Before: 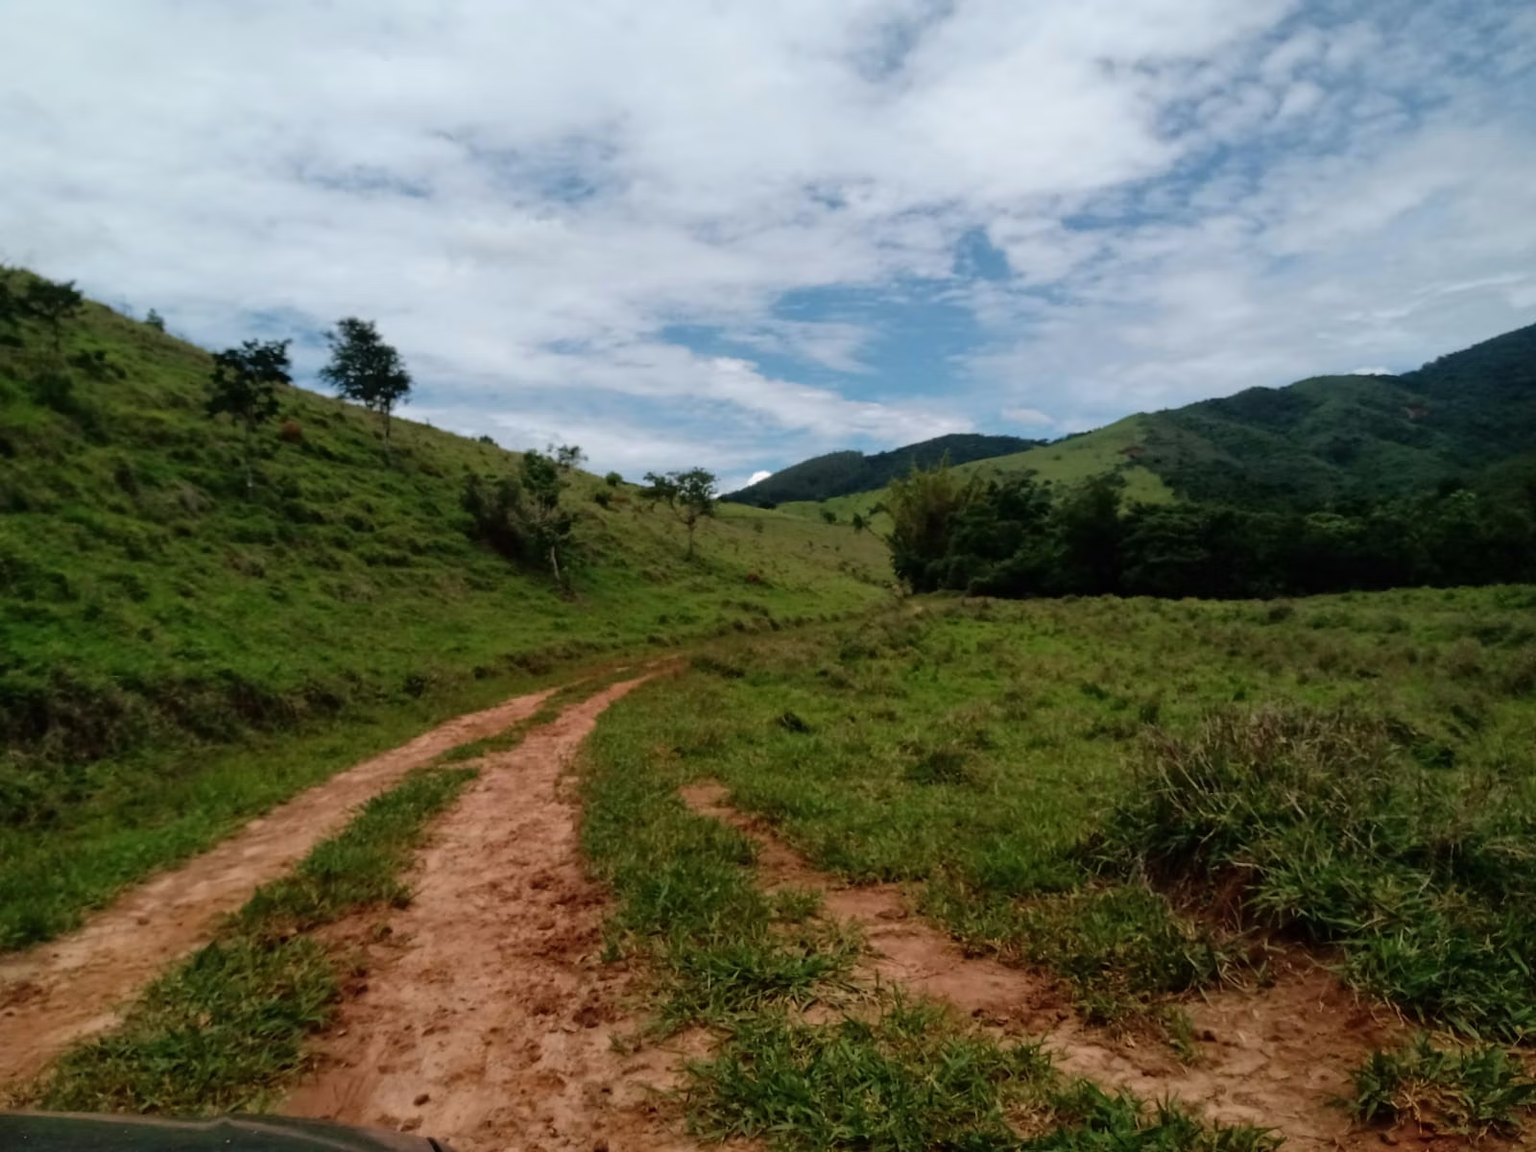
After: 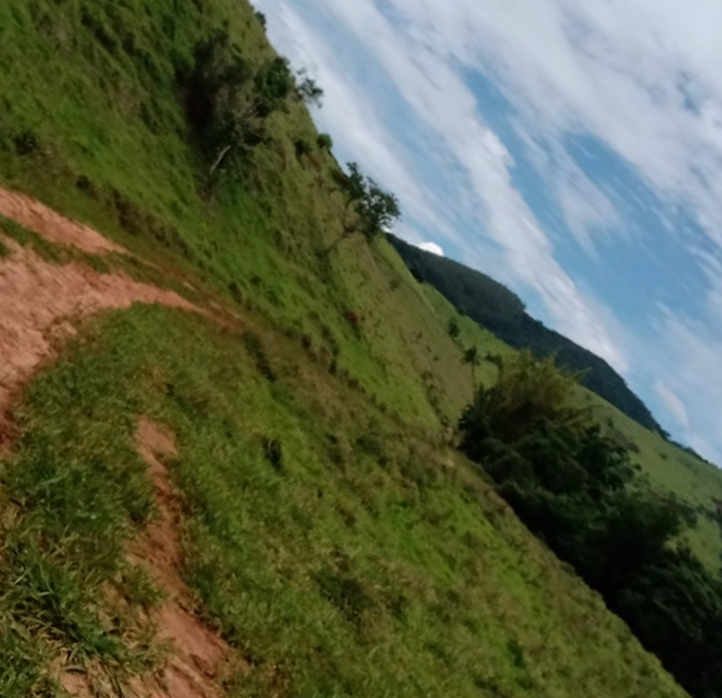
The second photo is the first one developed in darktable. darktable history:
crop and rotate: angle -45.64°, top 16.418%, right 0.876%, bottom 11.669%
